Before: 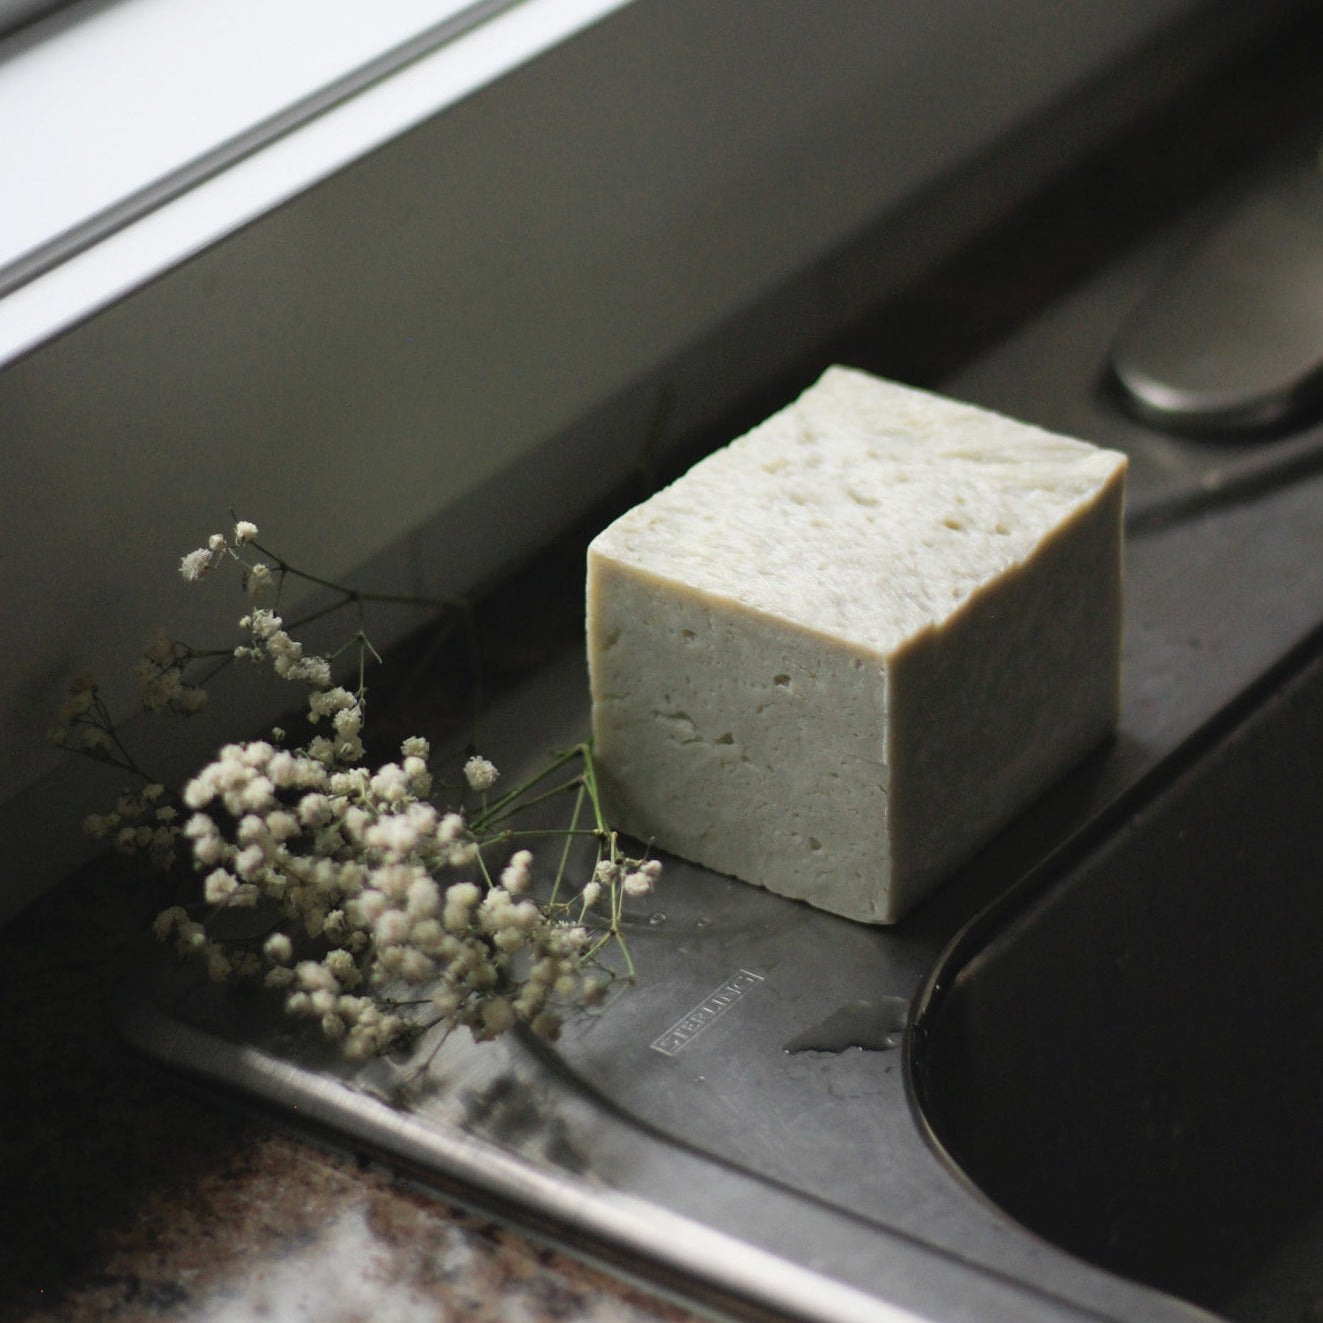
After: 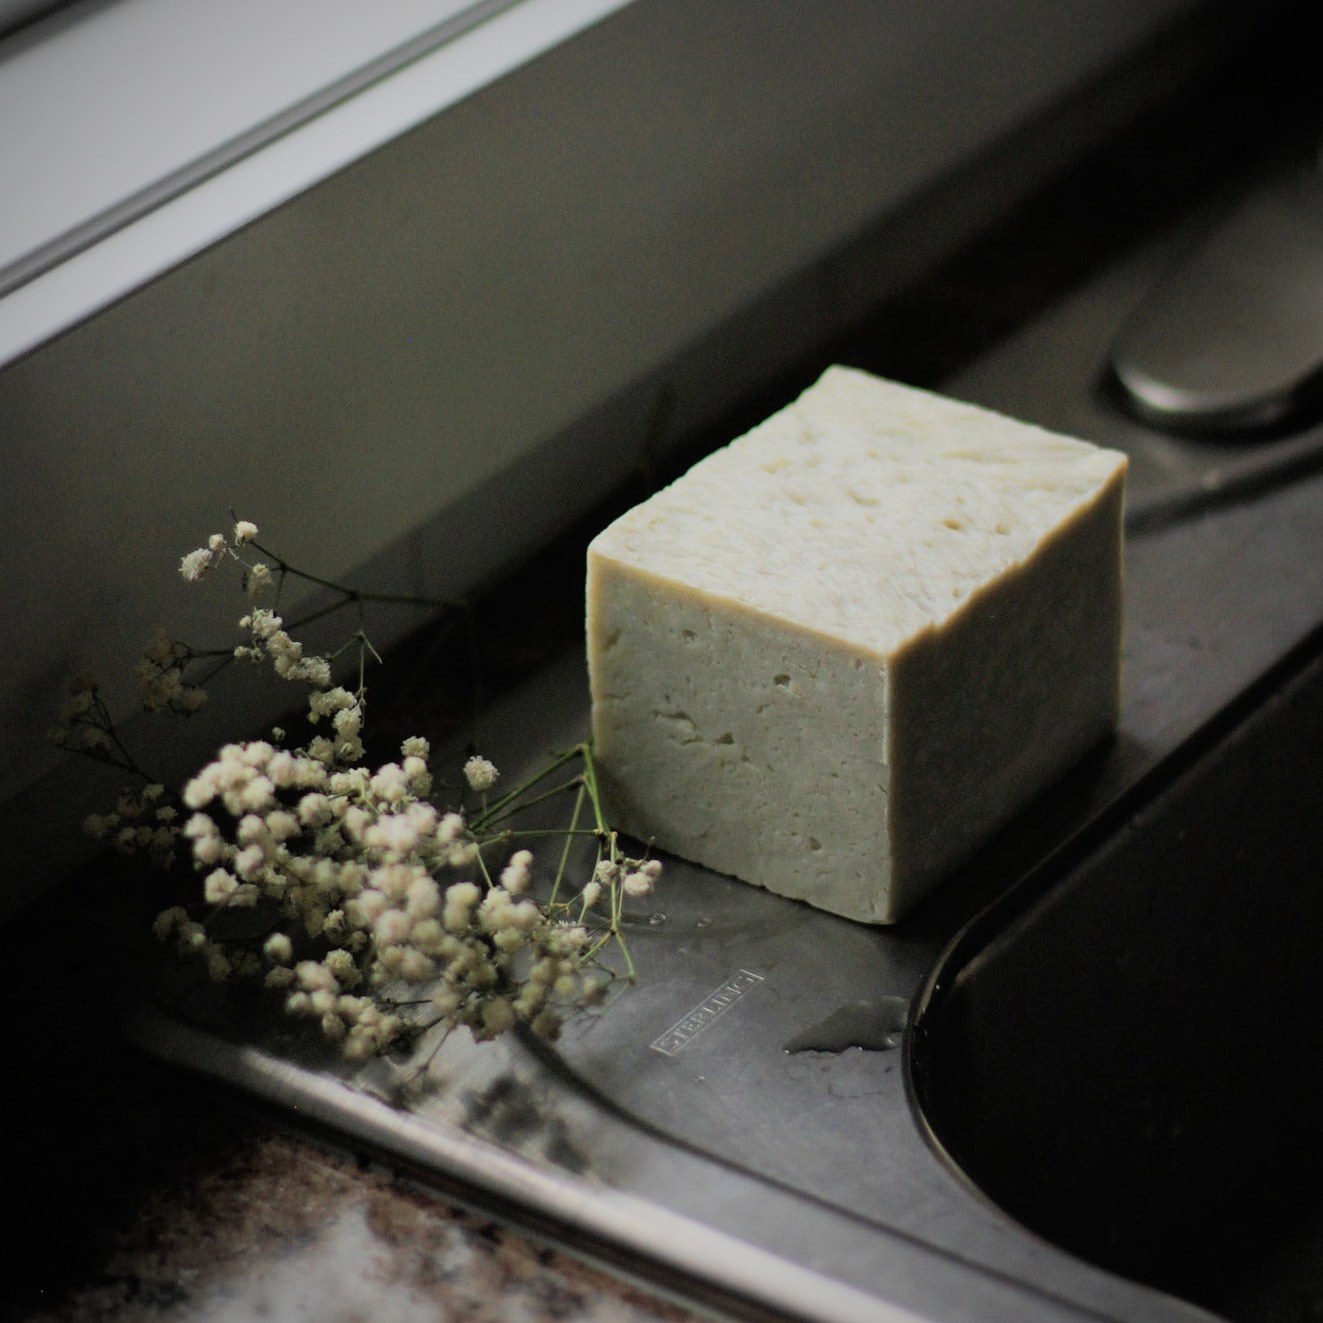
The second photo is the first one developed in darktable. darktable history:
velvia: strength 21.76%
vignetting: on, module defaults
filmic rgb: black relative exposure -7.65 EV, white relative exposure 4.56 EV, hardness 3.61, color science v6 (2022)
